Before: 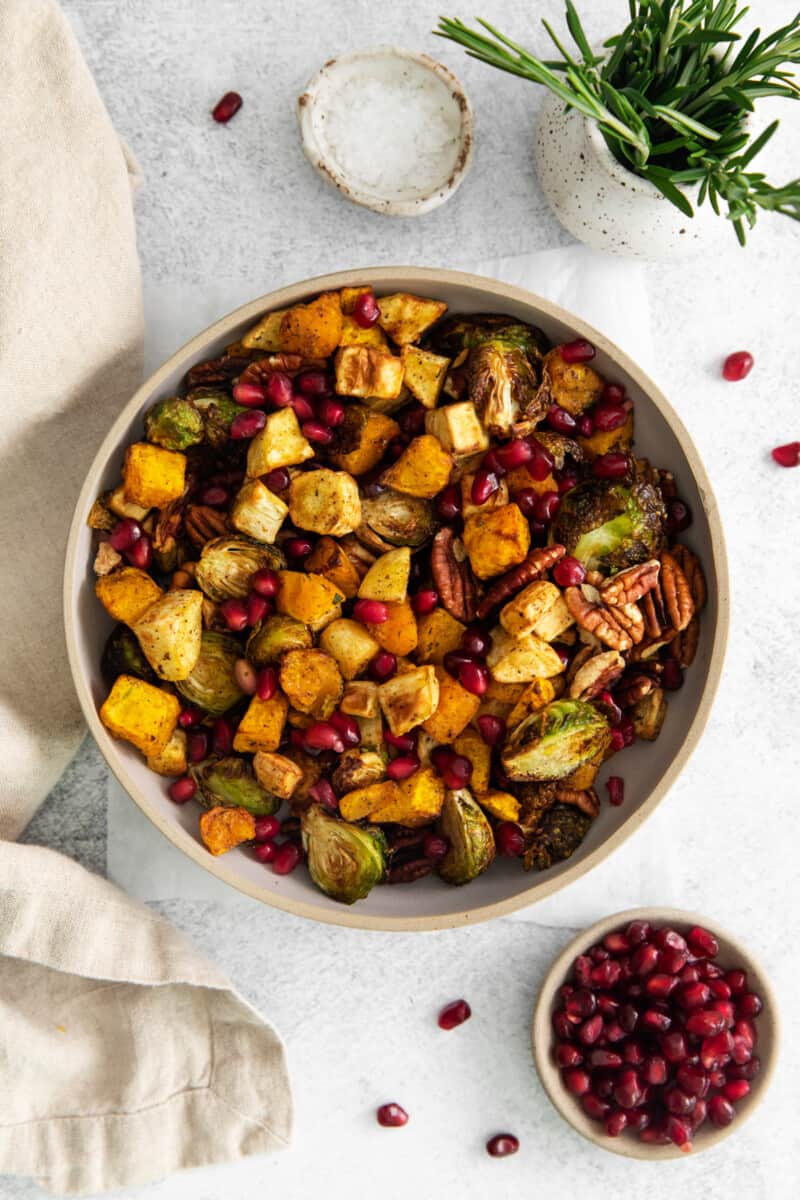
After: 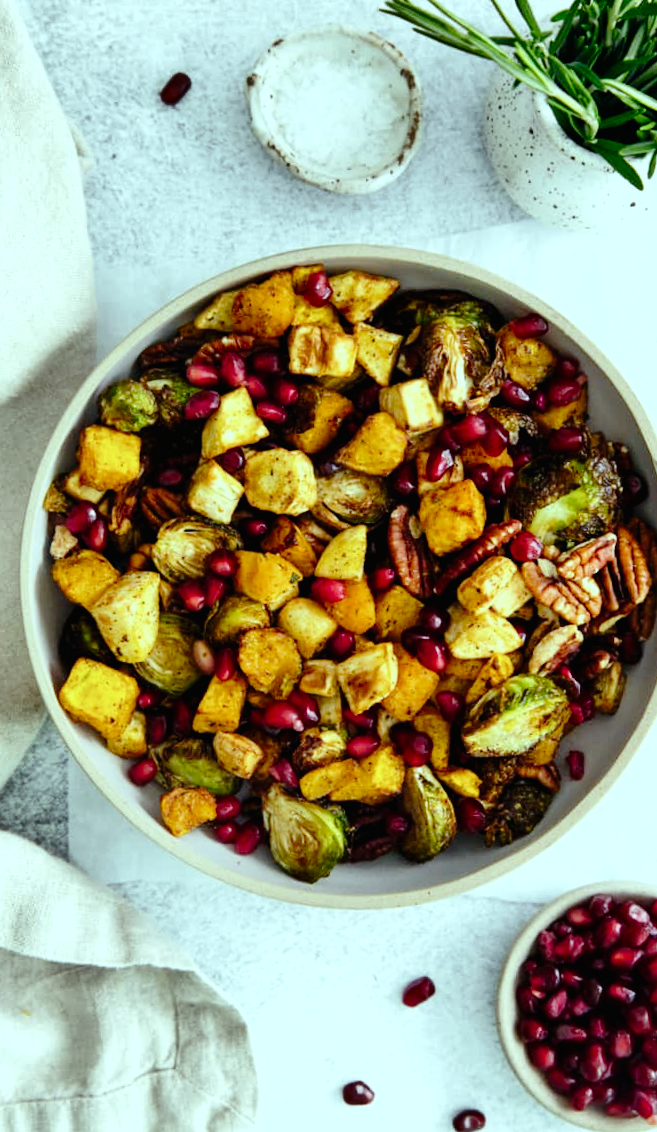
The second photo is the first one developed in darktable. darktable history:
white balance: red 0.98, blue 1.034
color balance: mode lift, gamma, gain (sRGB), lift [0.997, 0.979, 1.021, 1.011], gamma [1, 1.084, 0.916, 0.998], gain [1, 0.87, 1.13, 1.101], contrast 4.55%, contrast fulcrum 38.24%, output saturation 104.09%
crop and rotate: angle 1°, left 4.281%, top 0.642%, right 11.383%, bottom 2.486%
contrast brightness saturation: contrast 0.1, brightness 0.02, saturation 0.02
tone curve: curves: ch0 [(0, 0) (0.003, 0.01) (0.011, 0.01) (0.025, 0.011) (0.044, 0.019) (0.069, 0.032) (0.1, 0.054) (0.136, 0.088) (0.177, 0.138) (0.224, 0.214) (0.277, 0.297) (0.335, 0.391) (0.399, 0.469) (0.468, 0.551) (0.543, 0.622) (0.623, 0.699) (0.709, 0.775) (0.801, 0.85) (0.898, 0.929) (1, 1)], preserve colors none
shadows and highlights: highlights color adjustment 0%, low approximation 0.01, soften with gaussian
